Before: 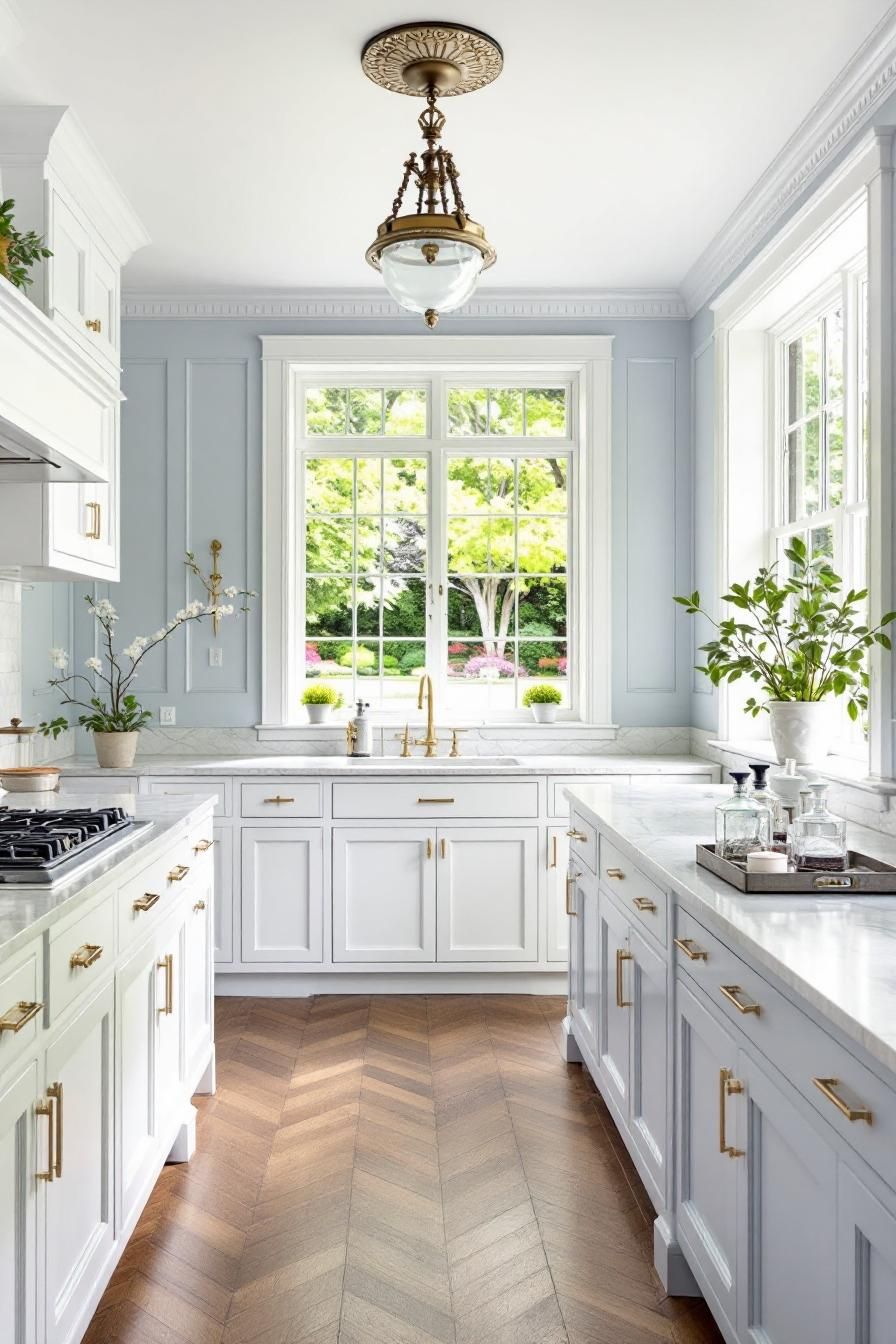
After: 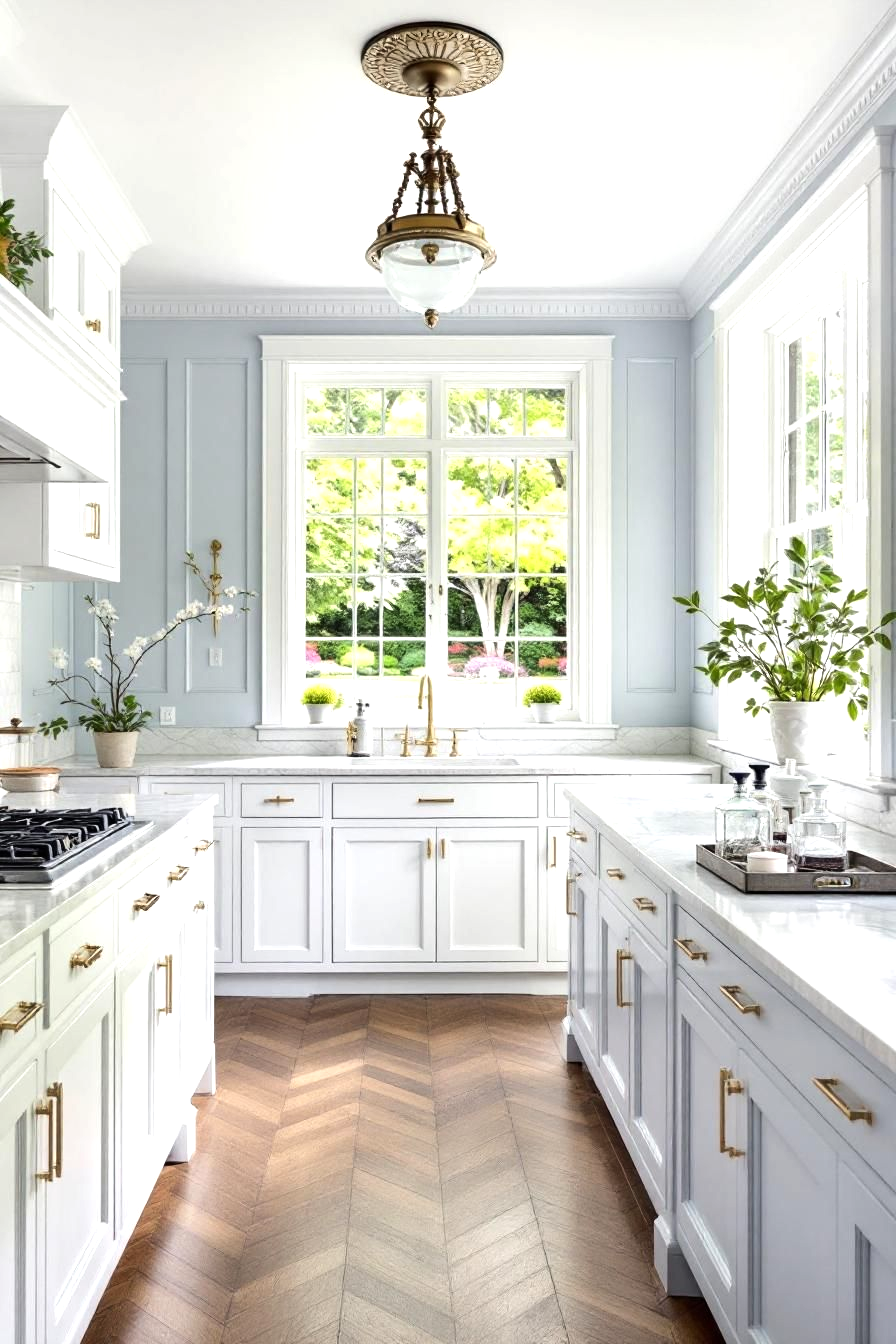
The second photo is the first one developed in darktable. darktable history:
tone equalizer: -8 EV -0.384 EV, -7 EV -0.383 EV, -6 EV -0.369 EV, -5 EV -0.257 EV, -3 EV 0.202 EV, -2 EV 0.333 EV, -1 EV 0.389 EV, +0 EV 0.398 EV, edges refinement/feathering 500, mask exposure compensation -1.57 EV, preserve details no
